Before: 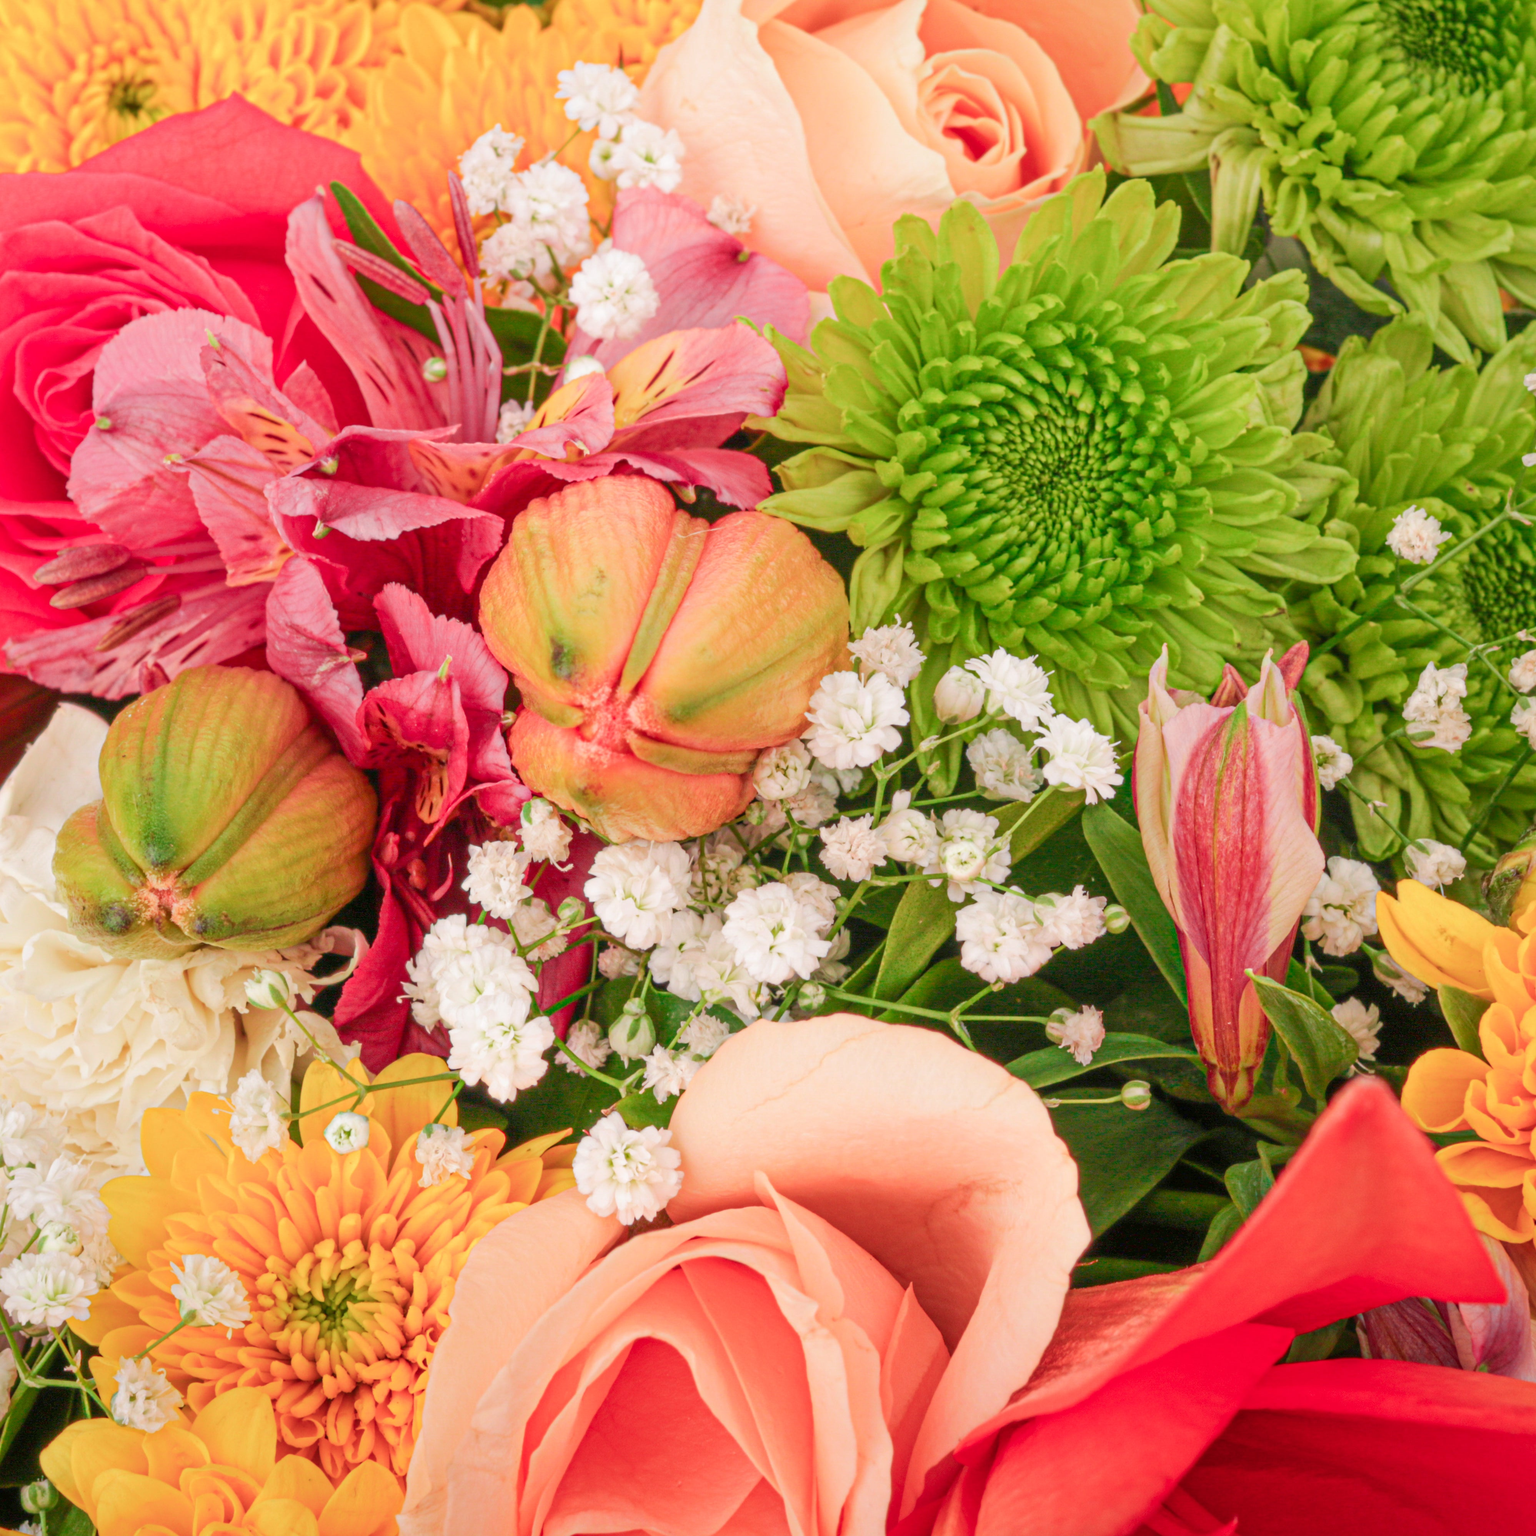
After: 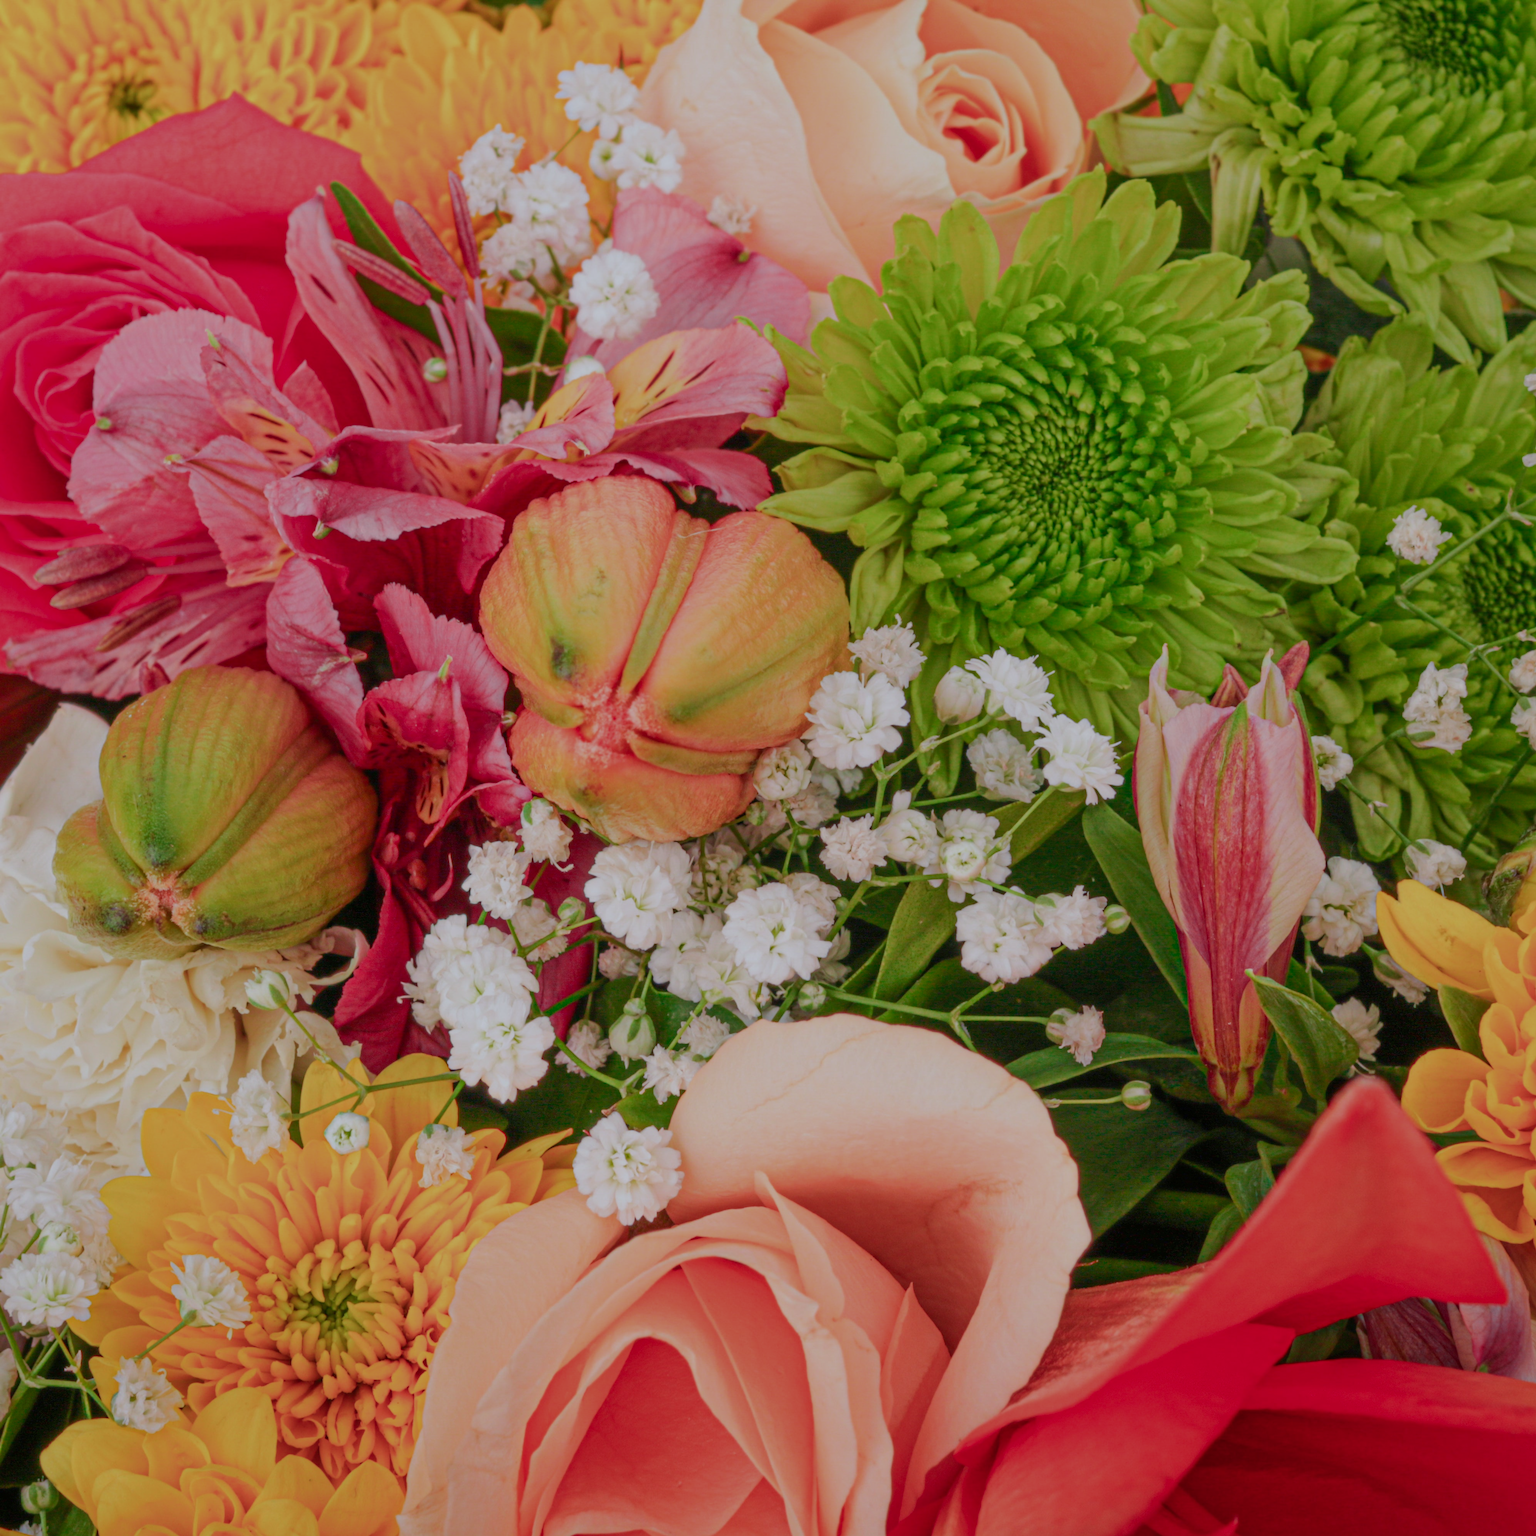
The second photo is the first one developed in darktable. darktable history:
exposure: exposure -1 EV, compensate highlight preservation false
levels: levels [0, 0.476, 0.951]
white balance: red 0.967, blue 1.049
